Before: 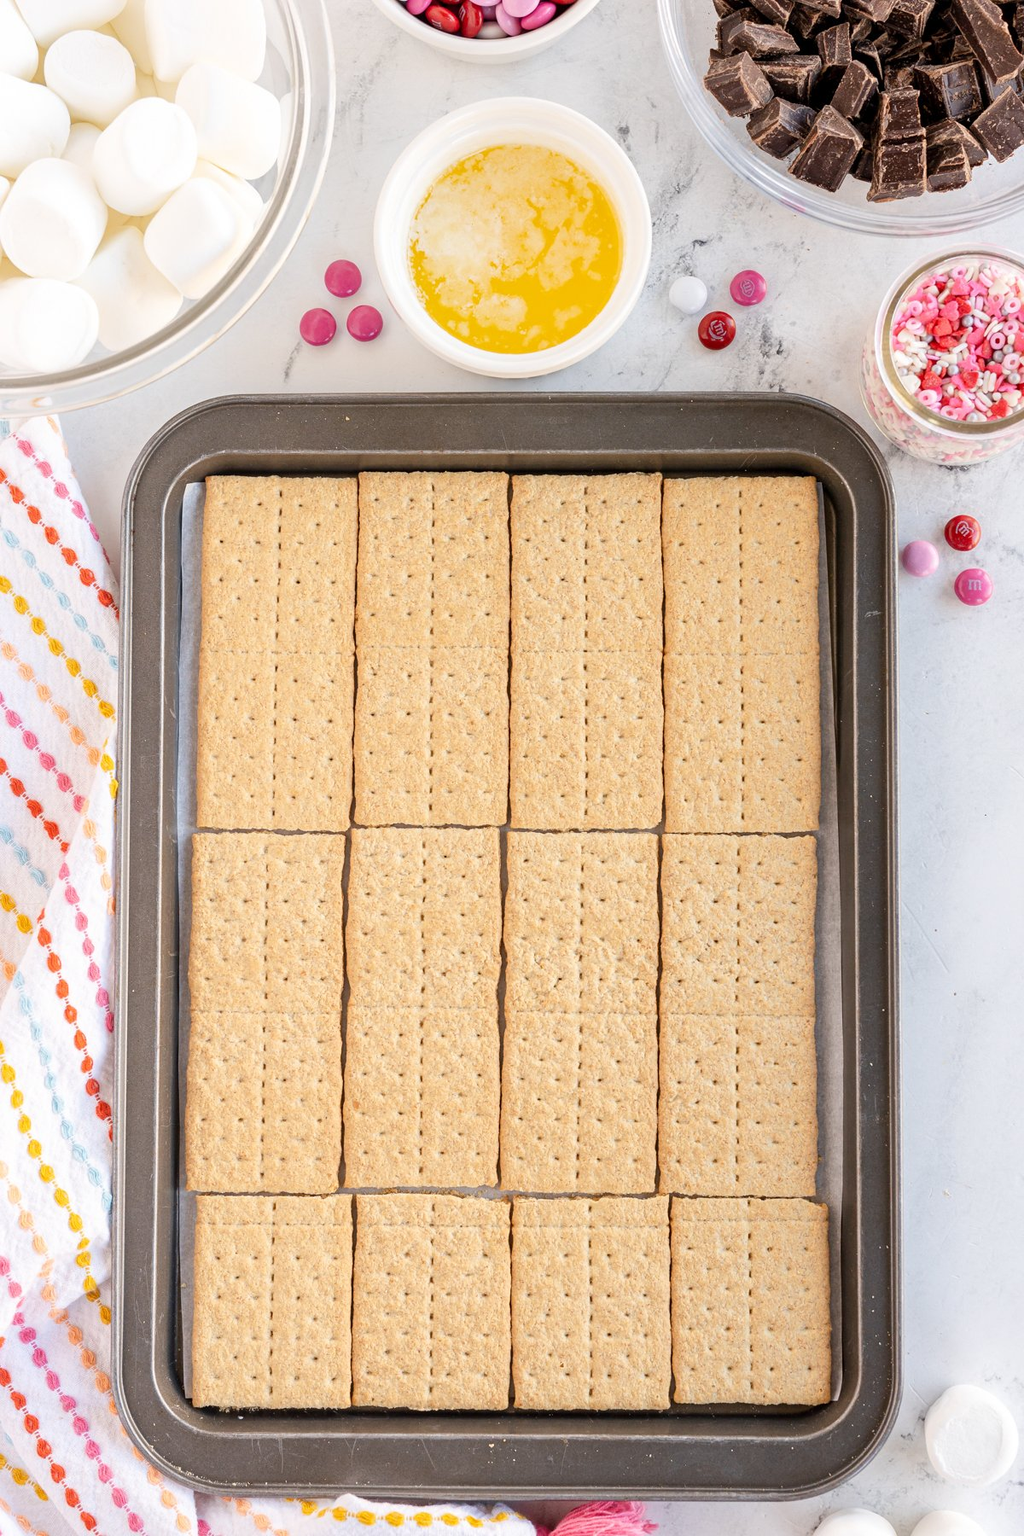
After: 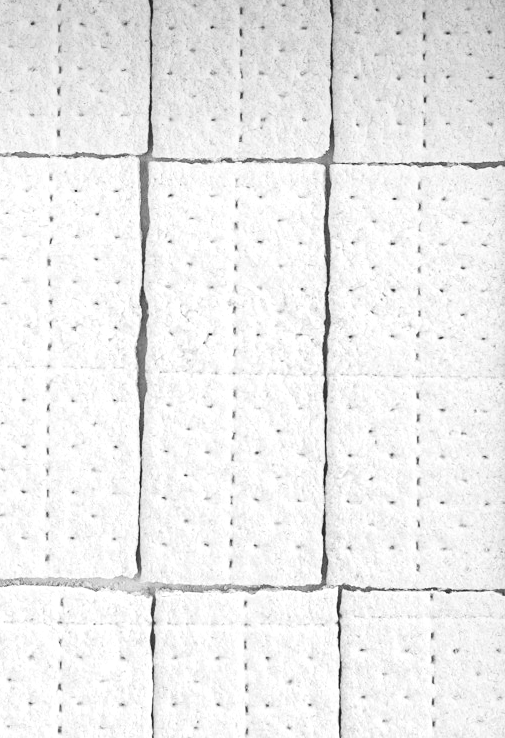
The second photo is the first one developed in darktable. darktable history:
monochrome: a 16.01, b -2.65, highlights 0.52
color correction: highlights a* 0.207, highlights b* 2.7, shadows a* -0.874, shadows b* -4.78
white balance: red 1, blue 1
color contrast: green-magenta contrast 0.84, blue-yellow contrast 0.86
graduated density: density 2.02 EV, hardness 44%, rotation 0.374°, offset 8.21, hue 208.8°, saturation 97%
exposure: exposure 0.566 EV, compensate highlight preservation false
crop: left 37.221%, top 45.169%, right 20.63%, bottom 13.777%
contrast brightness saturation: contrast 0.2, brightness 0.15, saturation 0.14
